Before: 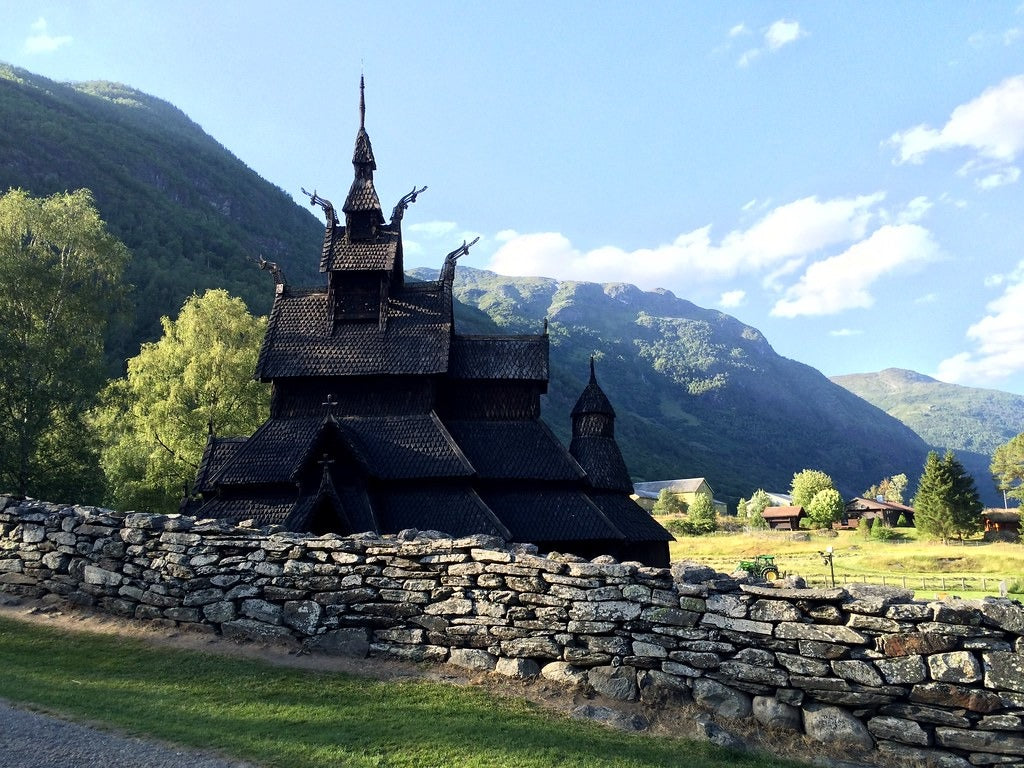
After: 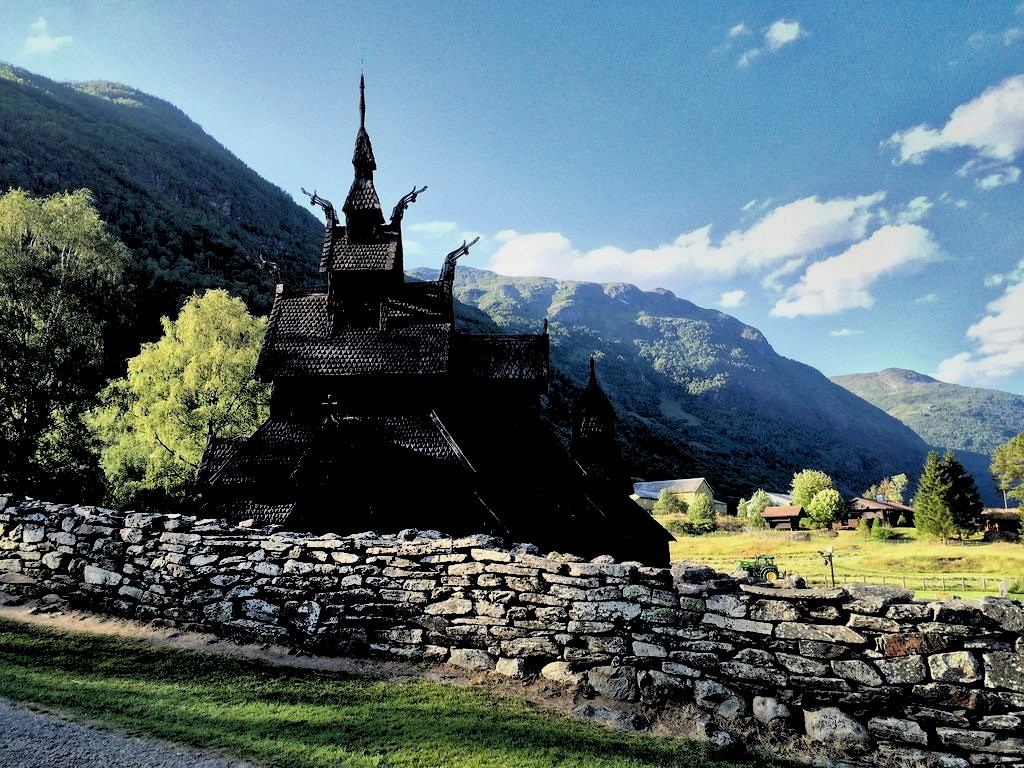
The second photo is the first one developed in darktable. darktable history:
shadows and highlights: shadows 80.73, white point adjustment -9.07, highlights -61.46, soften with gaussian
exposure: black level correction 0.009, exposure 0.014 EV, compensate highlight preservation false
rgb levels: levels [[0.029, 0.461, 0.922], [0, 0.5, 1], [0, 0.5, 1]]
